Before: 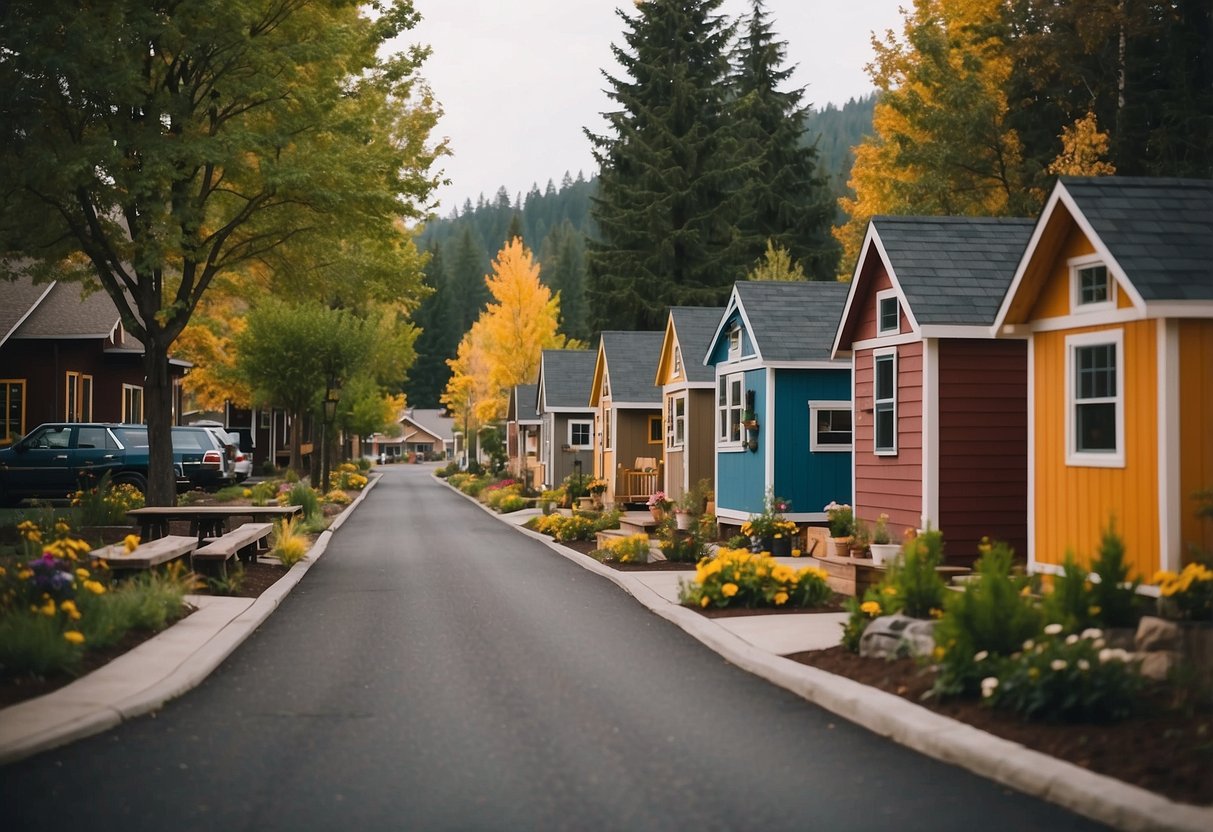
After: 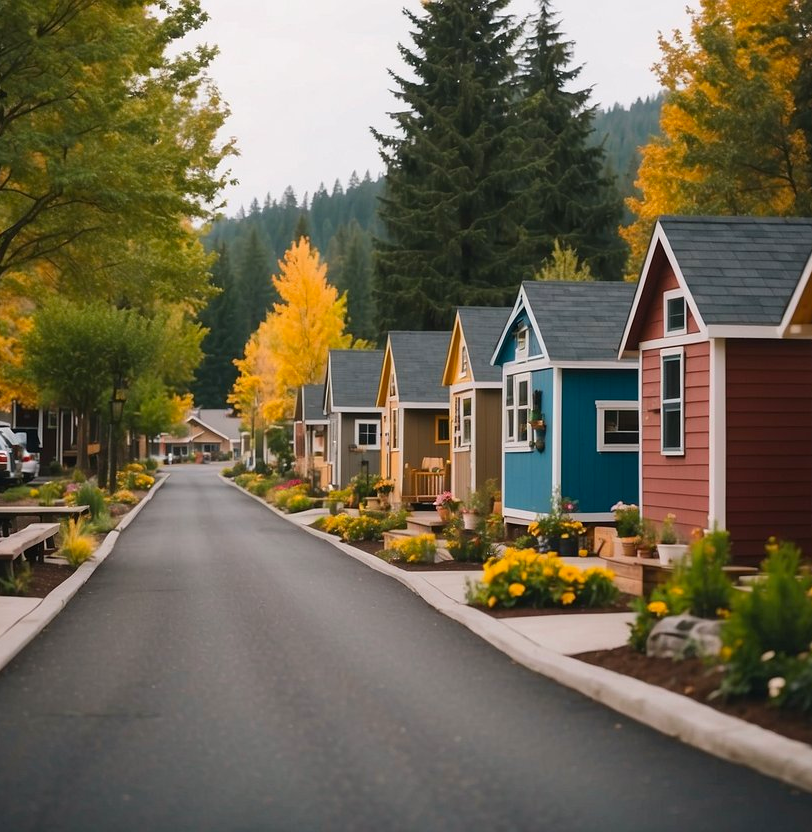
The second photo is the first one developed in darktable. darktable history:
crop and rotate: left 17.642%, right 15.355%
color correction: highlights b* -0.027, saturation 1.14
